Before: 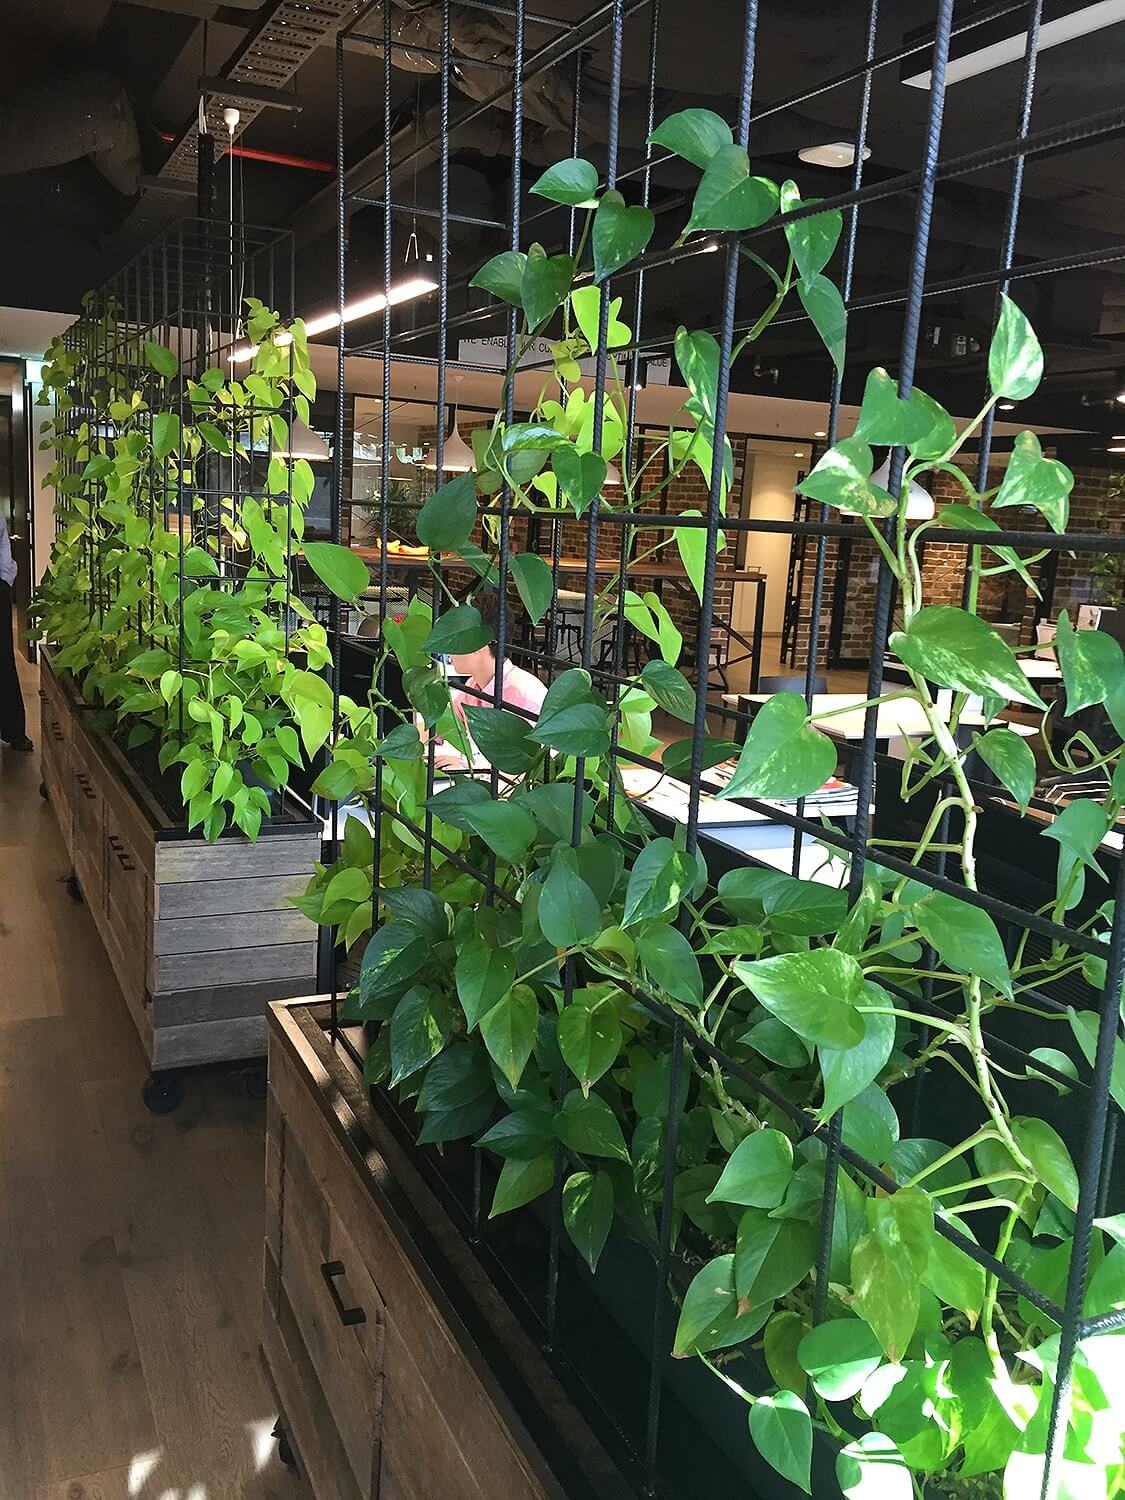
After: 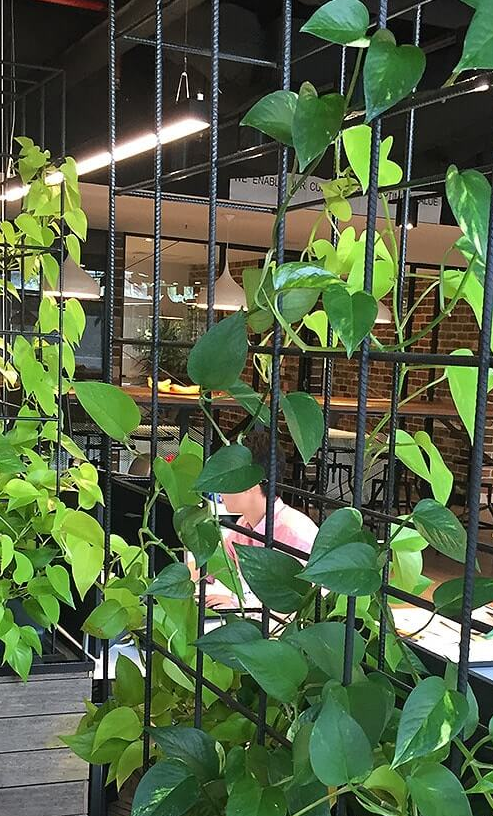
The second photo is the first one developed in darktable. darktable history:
crop: left 20.385%, top 10.776%, right 35.733%, bottom 34.769%
